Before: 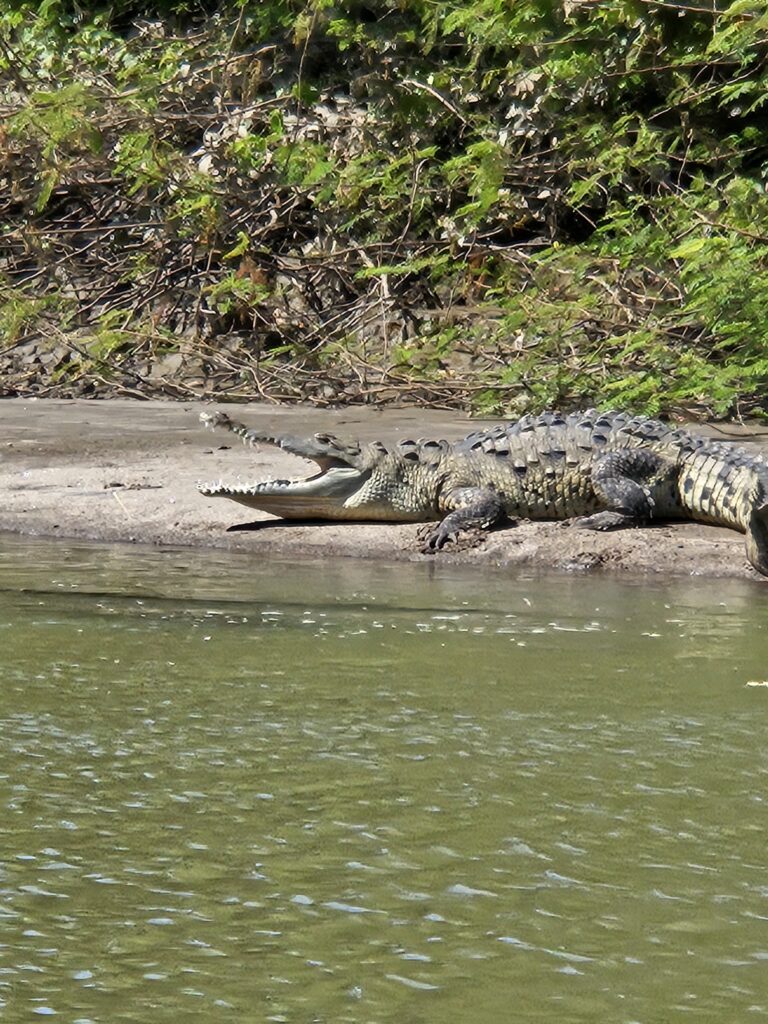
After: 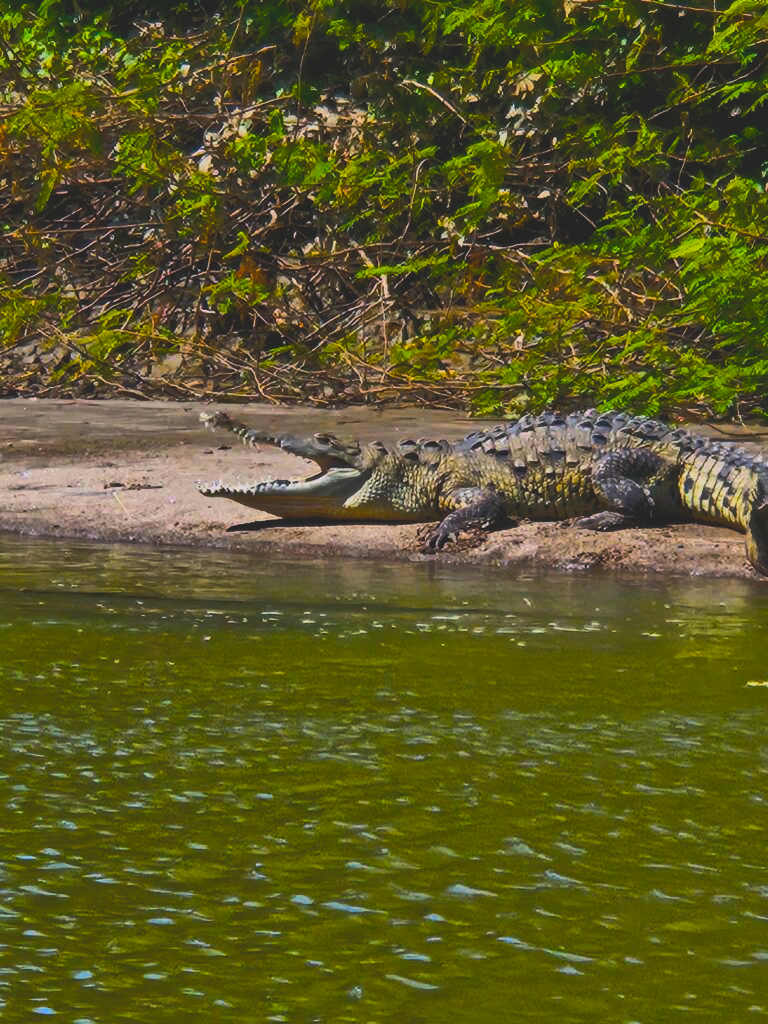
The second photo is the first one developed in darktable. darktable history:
contrast brightness saturation: contrast -0.28
color balance rgb: linear chroma grading › global chroma 40.15%, perceptual saturation grading › global saturation 60.58%, perceptual saturation grading › highlights 20.44%, perceptual saturation grading › shadows -50.36%, perceptual brilliance grading › highlights 2.19%, perceptual brilliance grading › mid-tones -50.36%, perceptual brilliance grading › shadows -50.36%
white balance: red 1.004, blue 1.024
